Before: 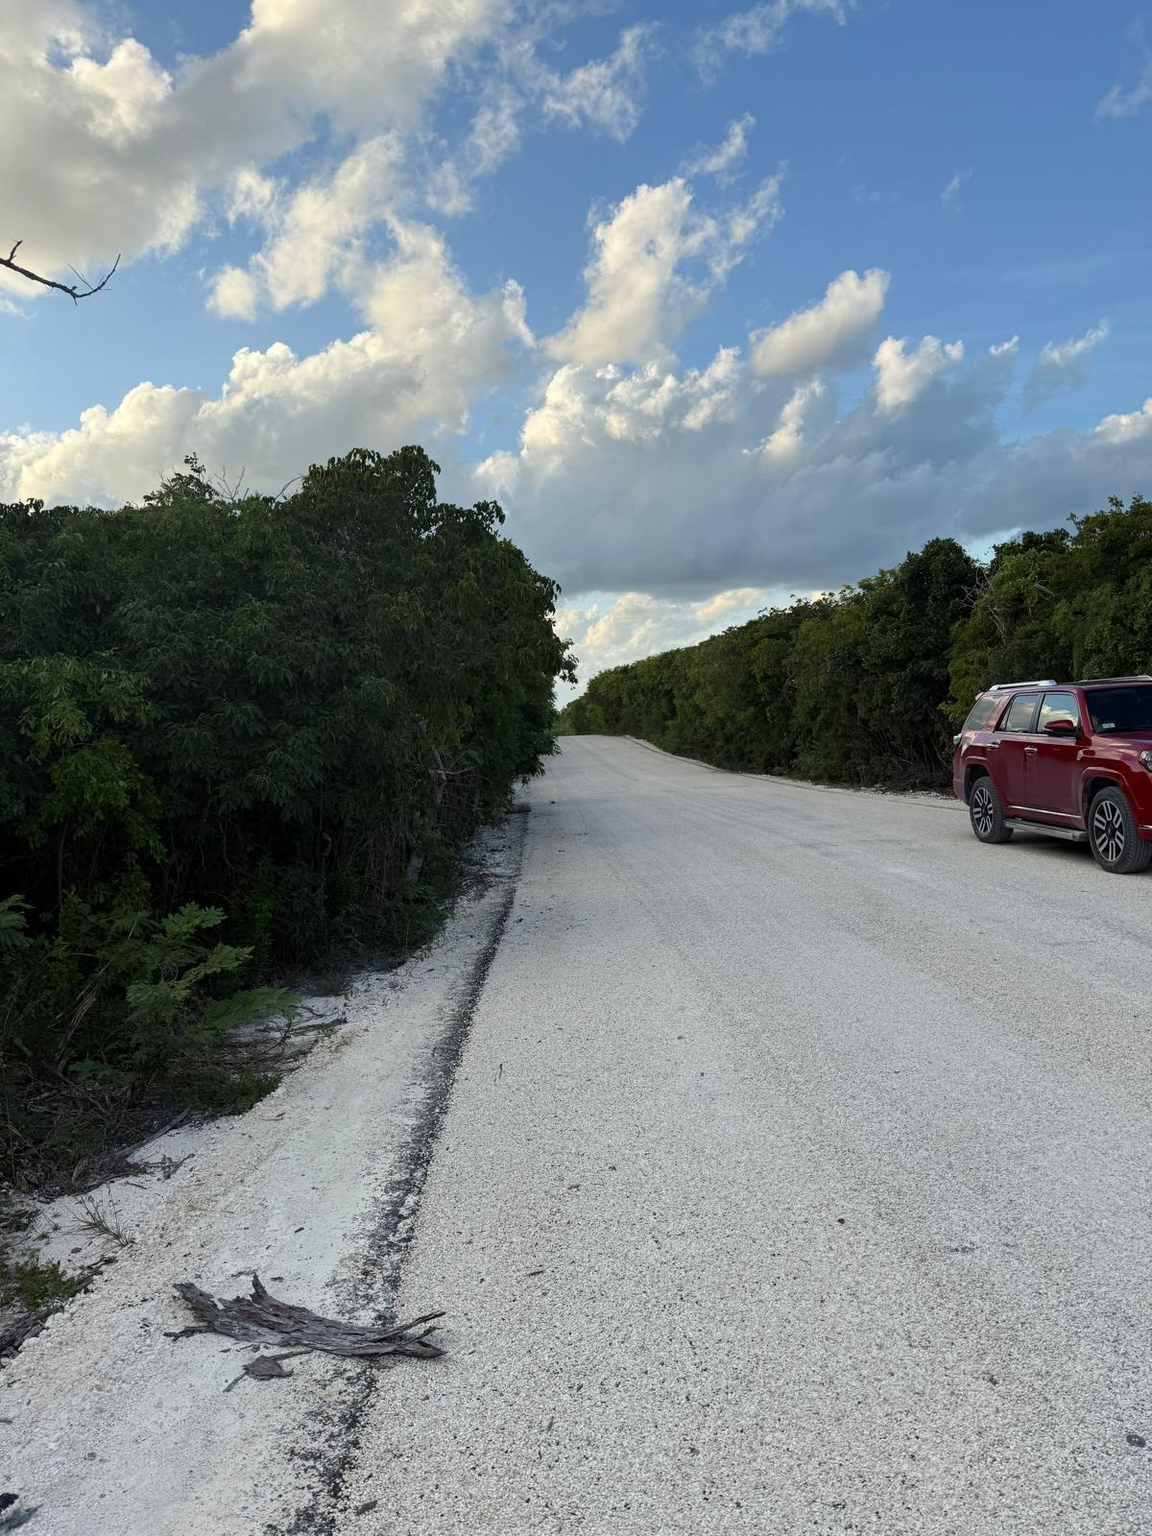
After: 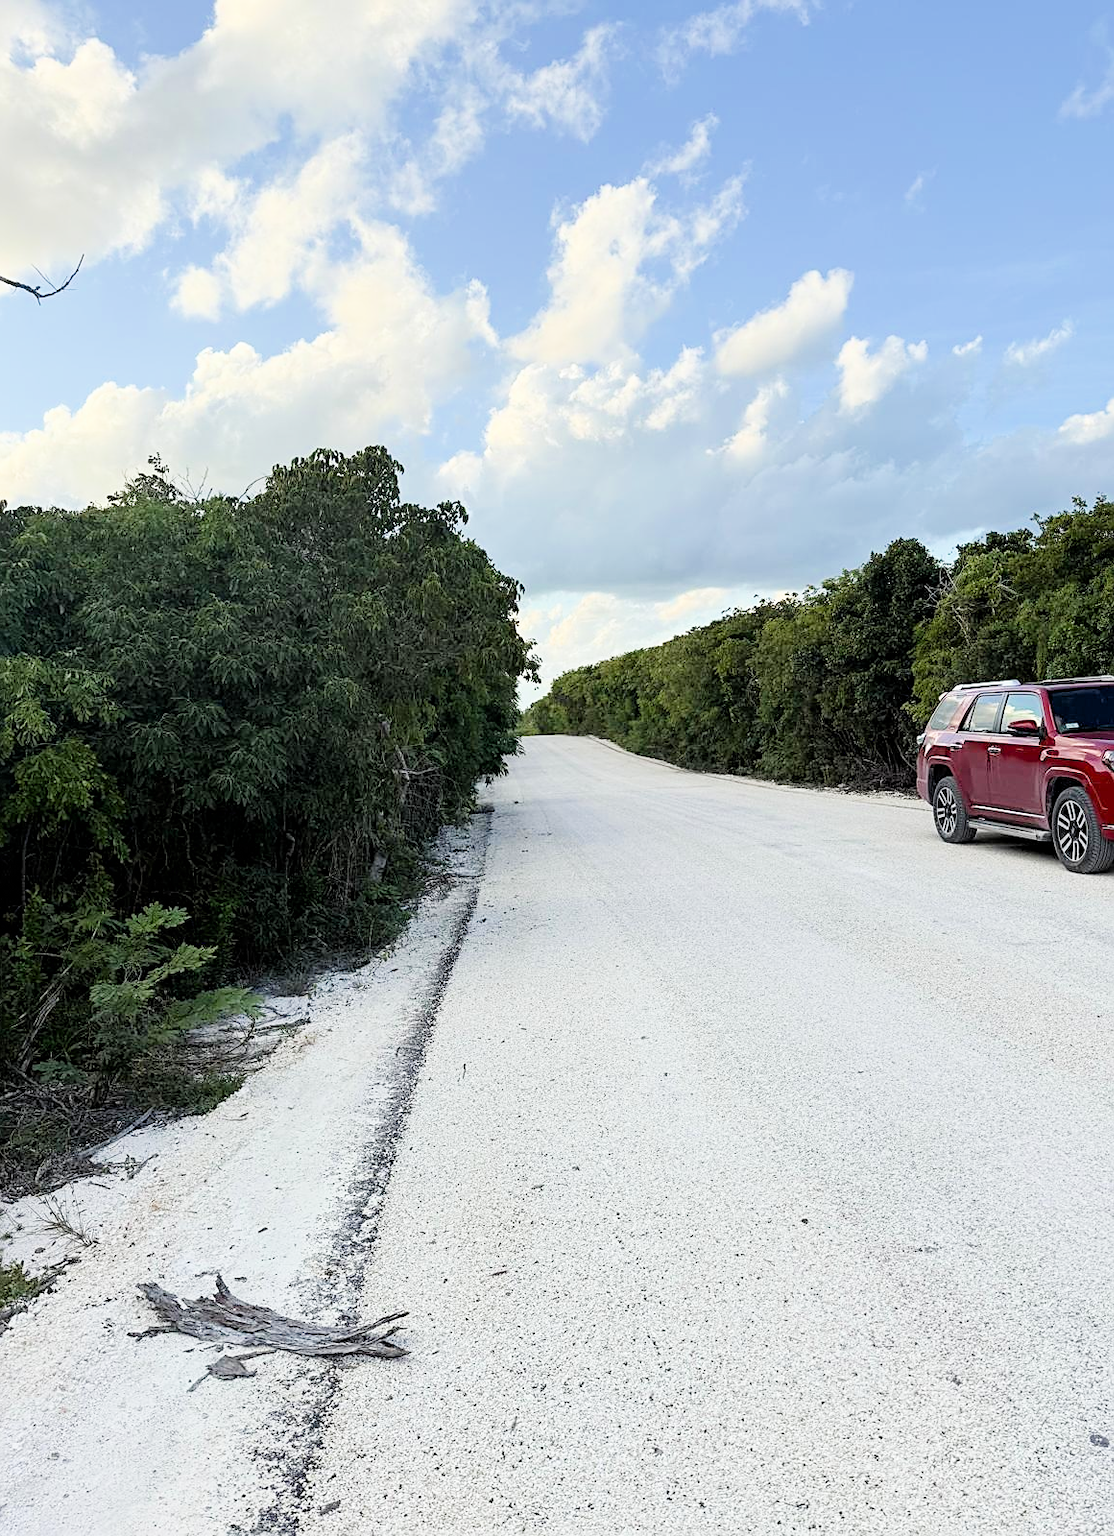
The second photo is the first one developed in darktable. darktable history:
sharpen: on, module defaults
exposure: black level correction 0.001, exposure 1.719 EV, compensate exposure bias true, compensate highlight preservation false
filmic rgb: black relative exposure -7.65 EV, white relative exposure 4.56 EV, hardness 3.61
crop and rotate: left 3.238%
